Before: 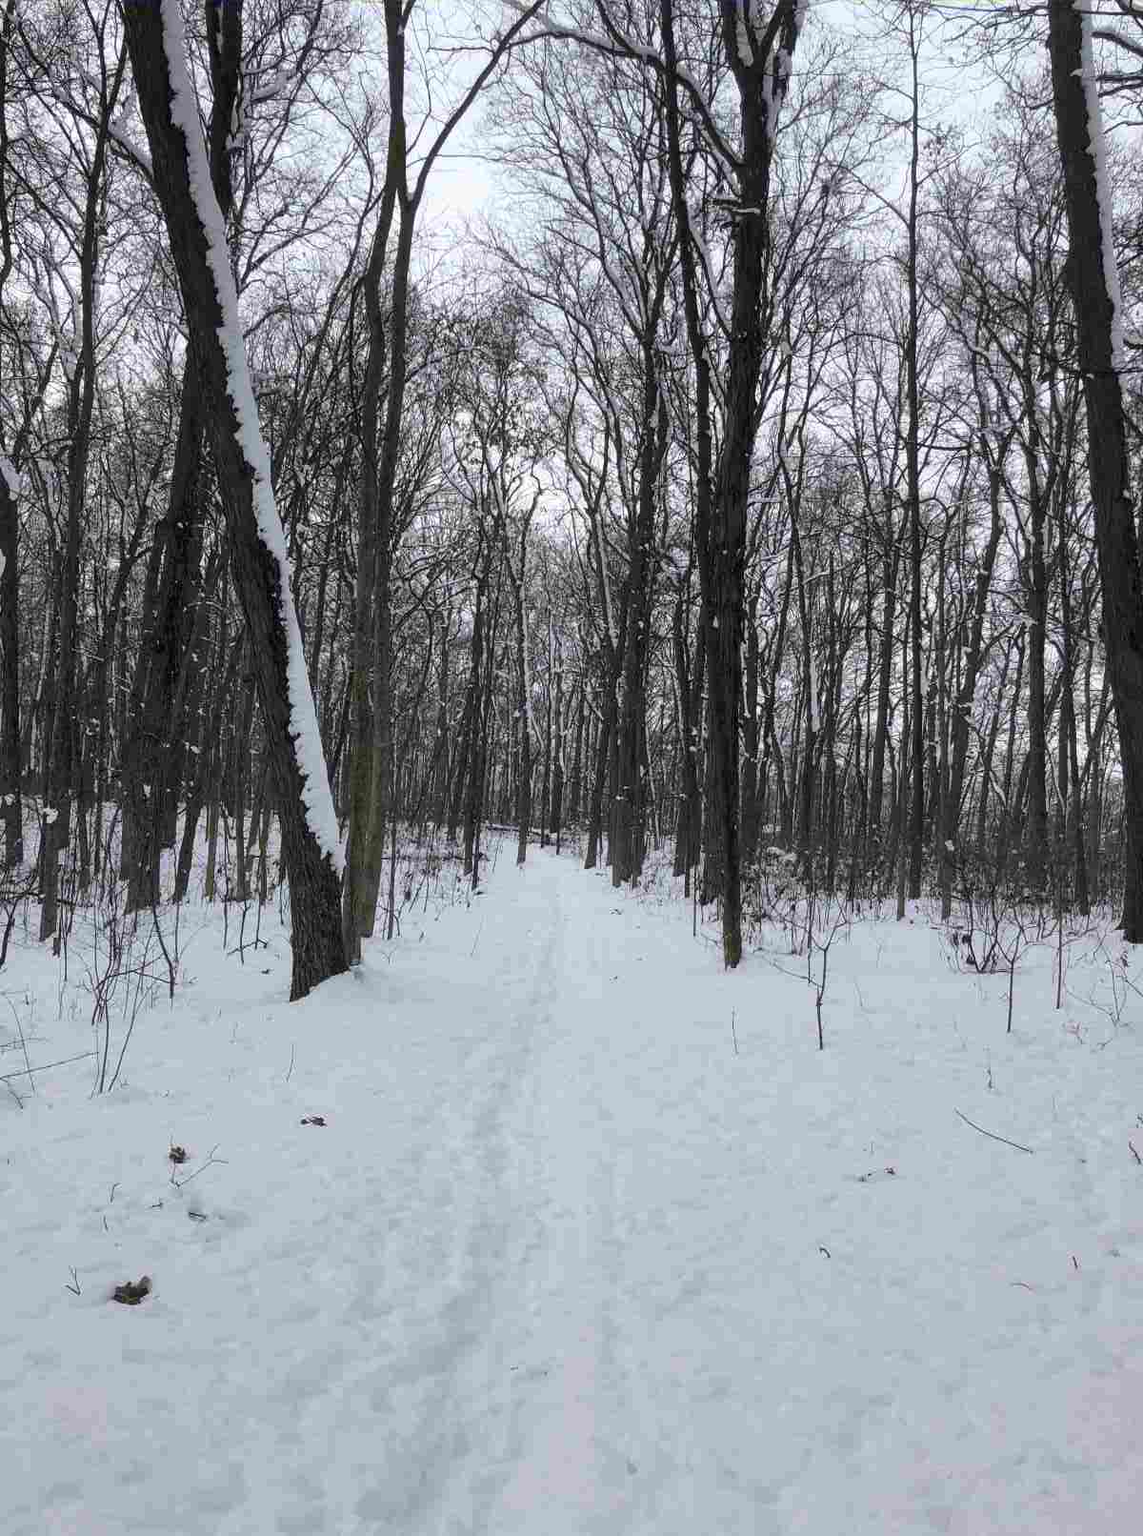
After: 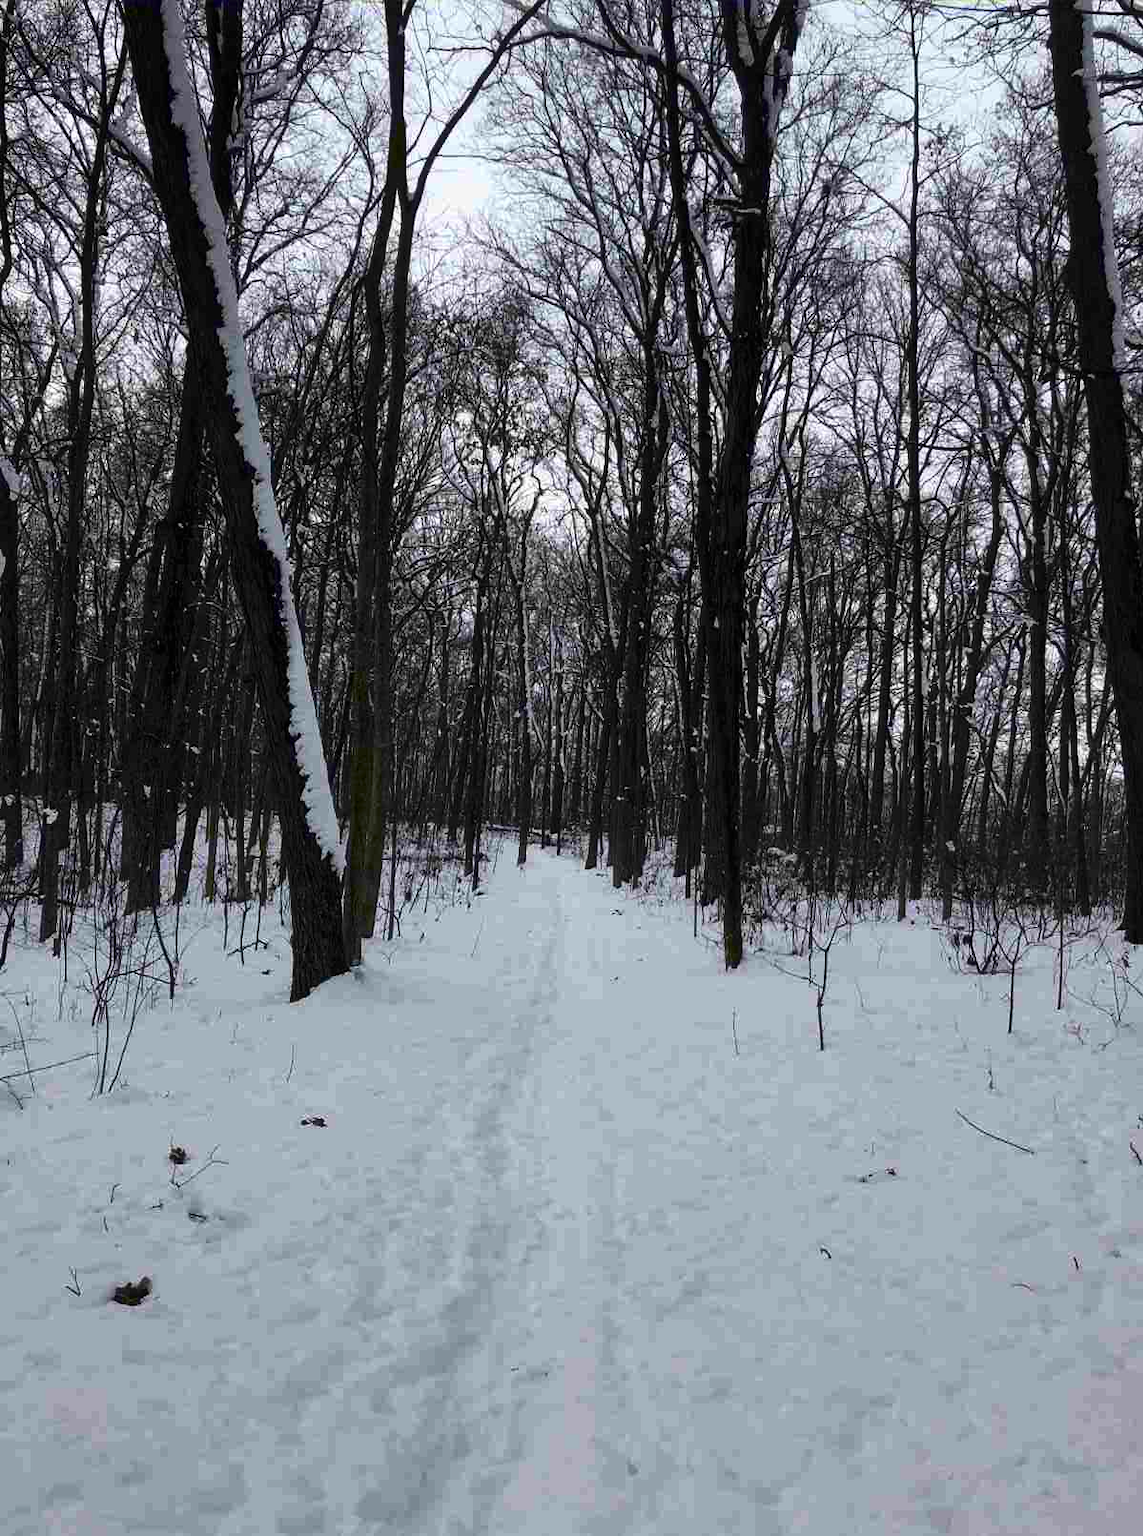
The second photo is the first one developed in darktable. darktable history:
exposure: black level correction 0, compensate exposure bias true, compensate highlight preservation false
contrast brightness saturation: contrast 0.1, brightness -0.26, saturation 0.14
